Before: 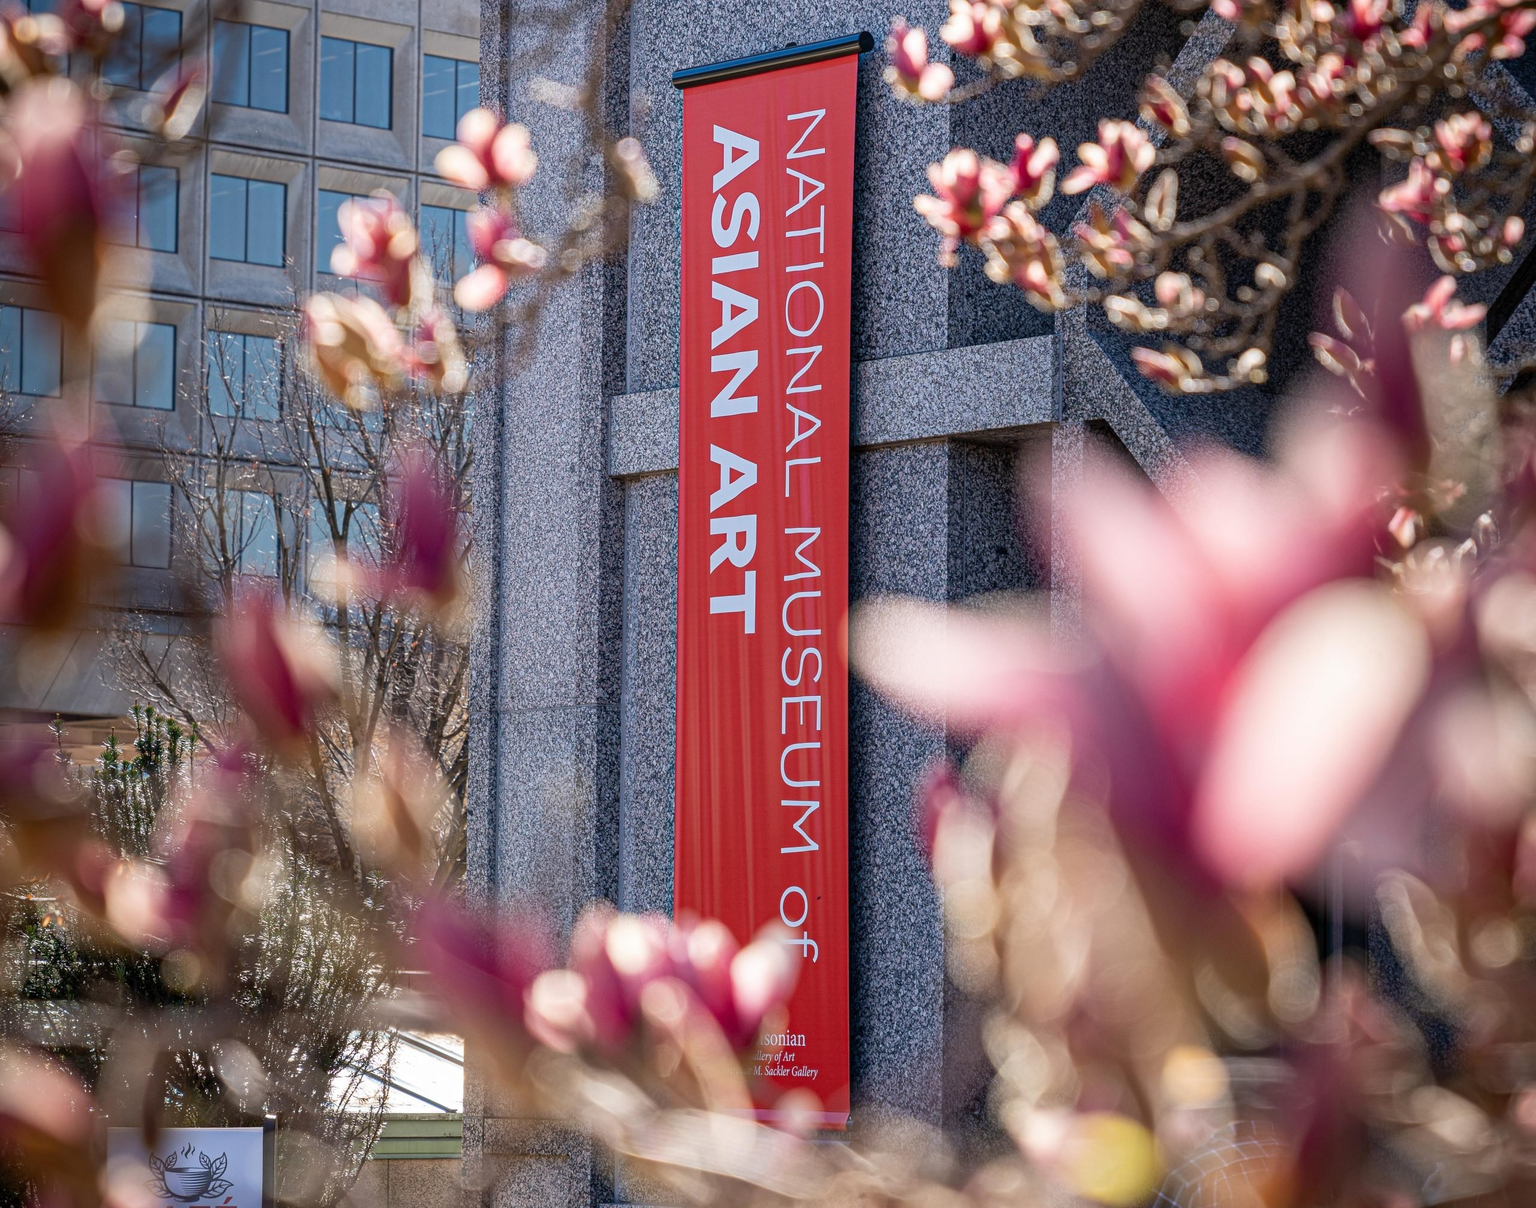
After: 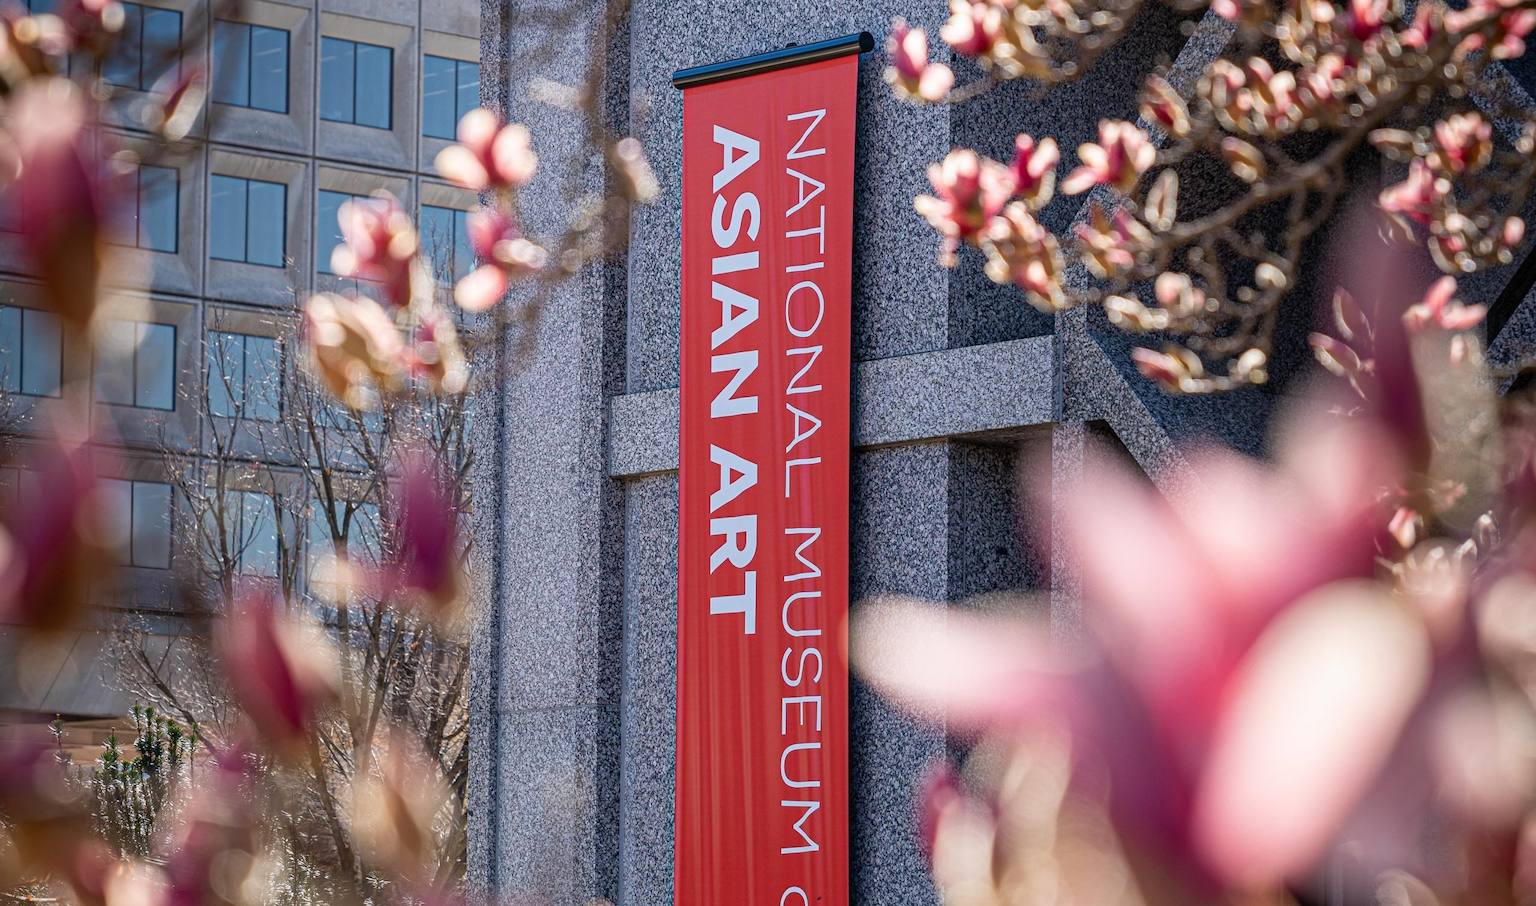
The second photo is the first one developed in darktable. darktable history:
crop: bottom 24.993%
